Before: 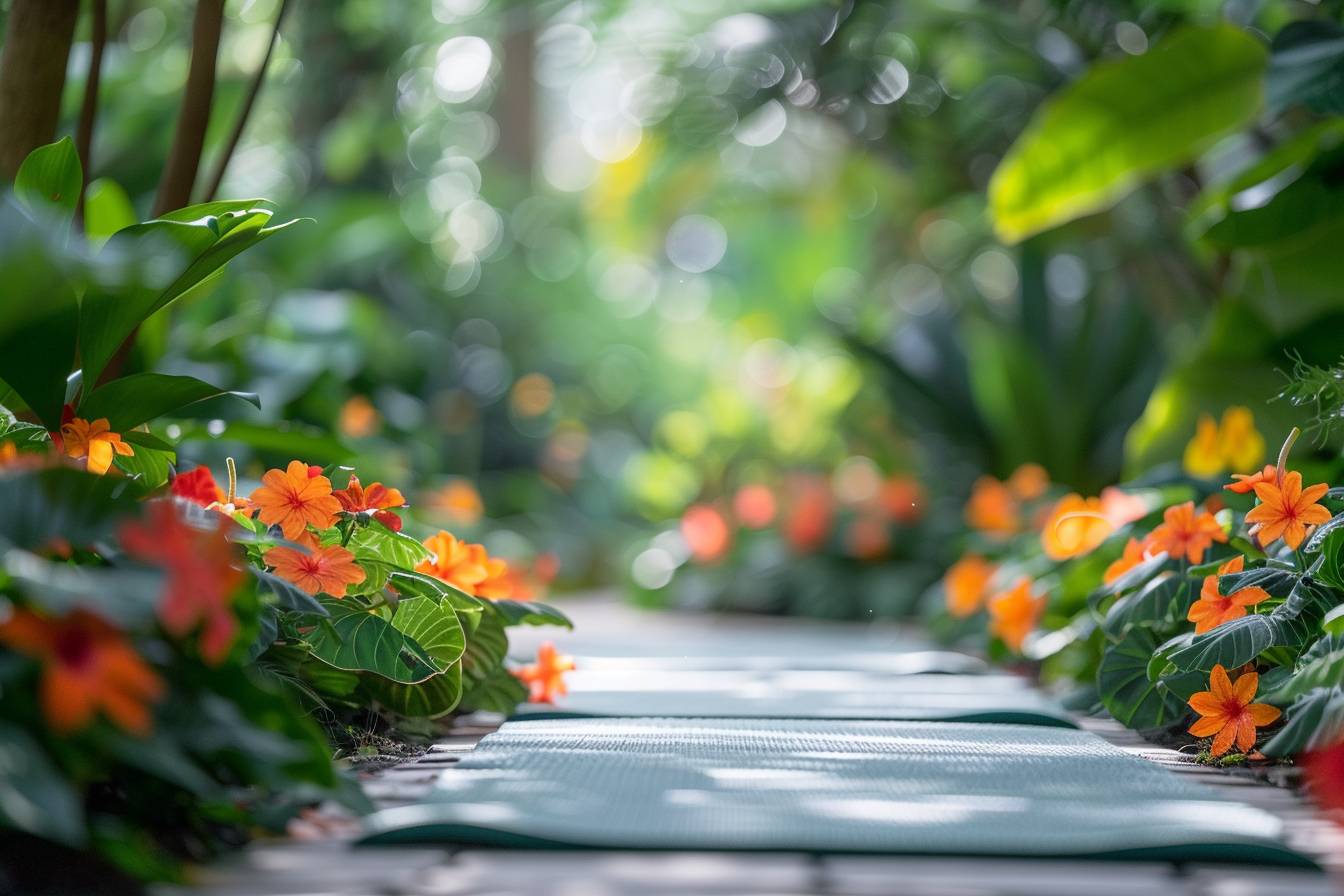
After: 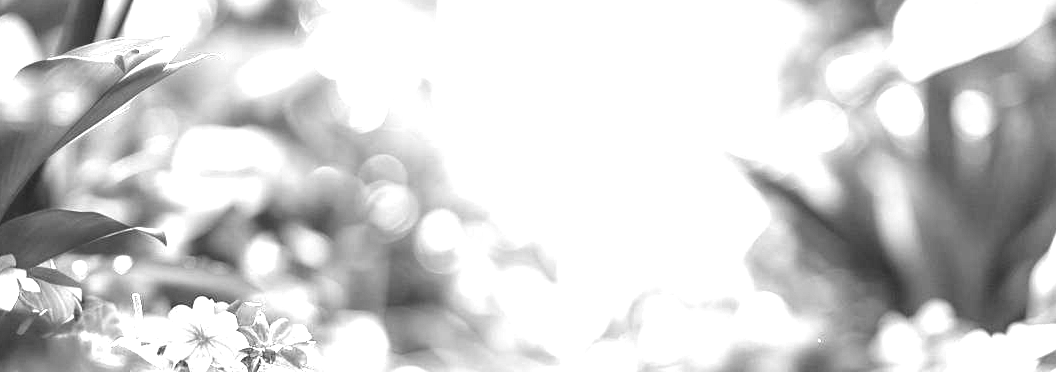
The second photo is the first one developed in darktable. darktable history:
crop: left 7.036%, top 18.398%, right 14.379%, bottom 40.043%
monochrome: on, module defaults
exposure: exposure 1 EV, compensate highlight preservation false
levels: levels [0.012, 0.367, 0.697]
